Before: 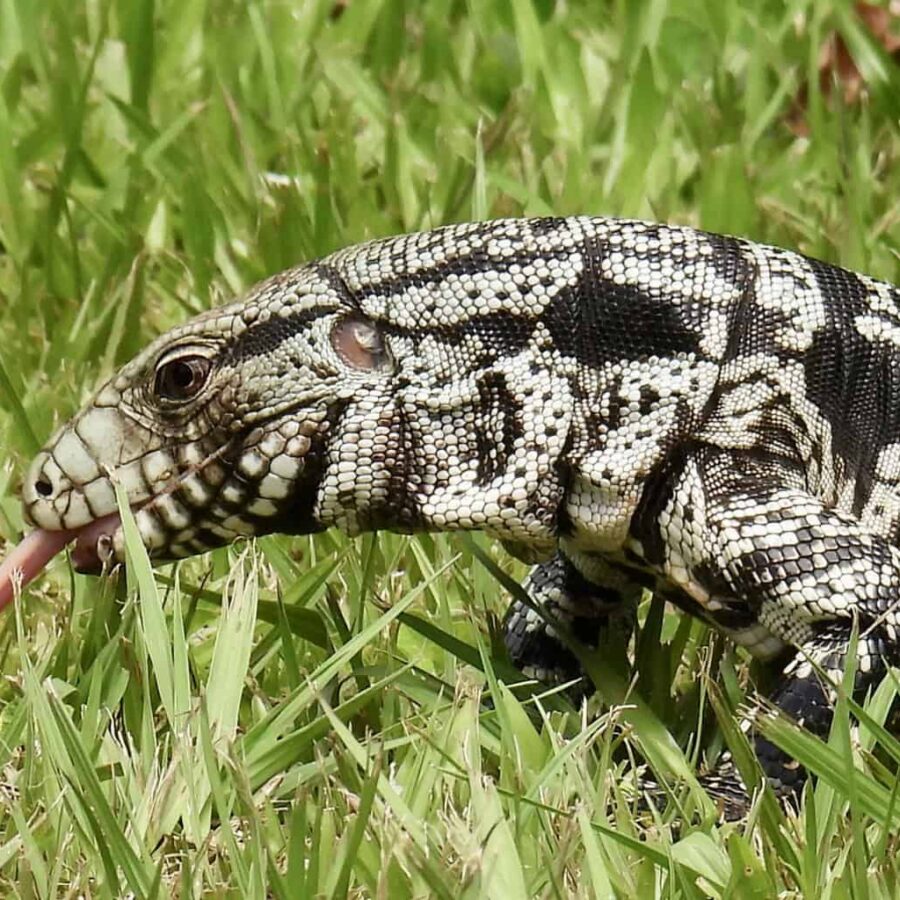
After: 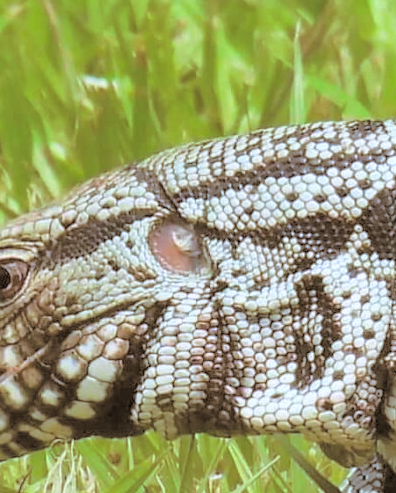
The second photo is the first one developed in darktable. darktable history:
shadows and highlights: shadows 60, highlights -60
crop: left 20.248%, top 10.86%, right 35.675%, bottom 34.321%
white balance: red 0.954, blue 1.079
contrast brightness saturation: brightness 0.28
split-toning: shadows › hue 32.4°, shadows › saturation 0.51, highlights › hue 180°, highlights › saturation 0, balance -60.17, compress 55.19%
tone curve: curves: ch0 [(0, 0) (0.004, 0.001) (0.133, 0.112) (0.325, 0.362) (0.832, 0.893) (1, 1)], color space Lab, linked channels, preserve colors none
local contrast: mode bilateral grid, contrast 100, coarseness 100, detail 91%, midtone range 0.2
